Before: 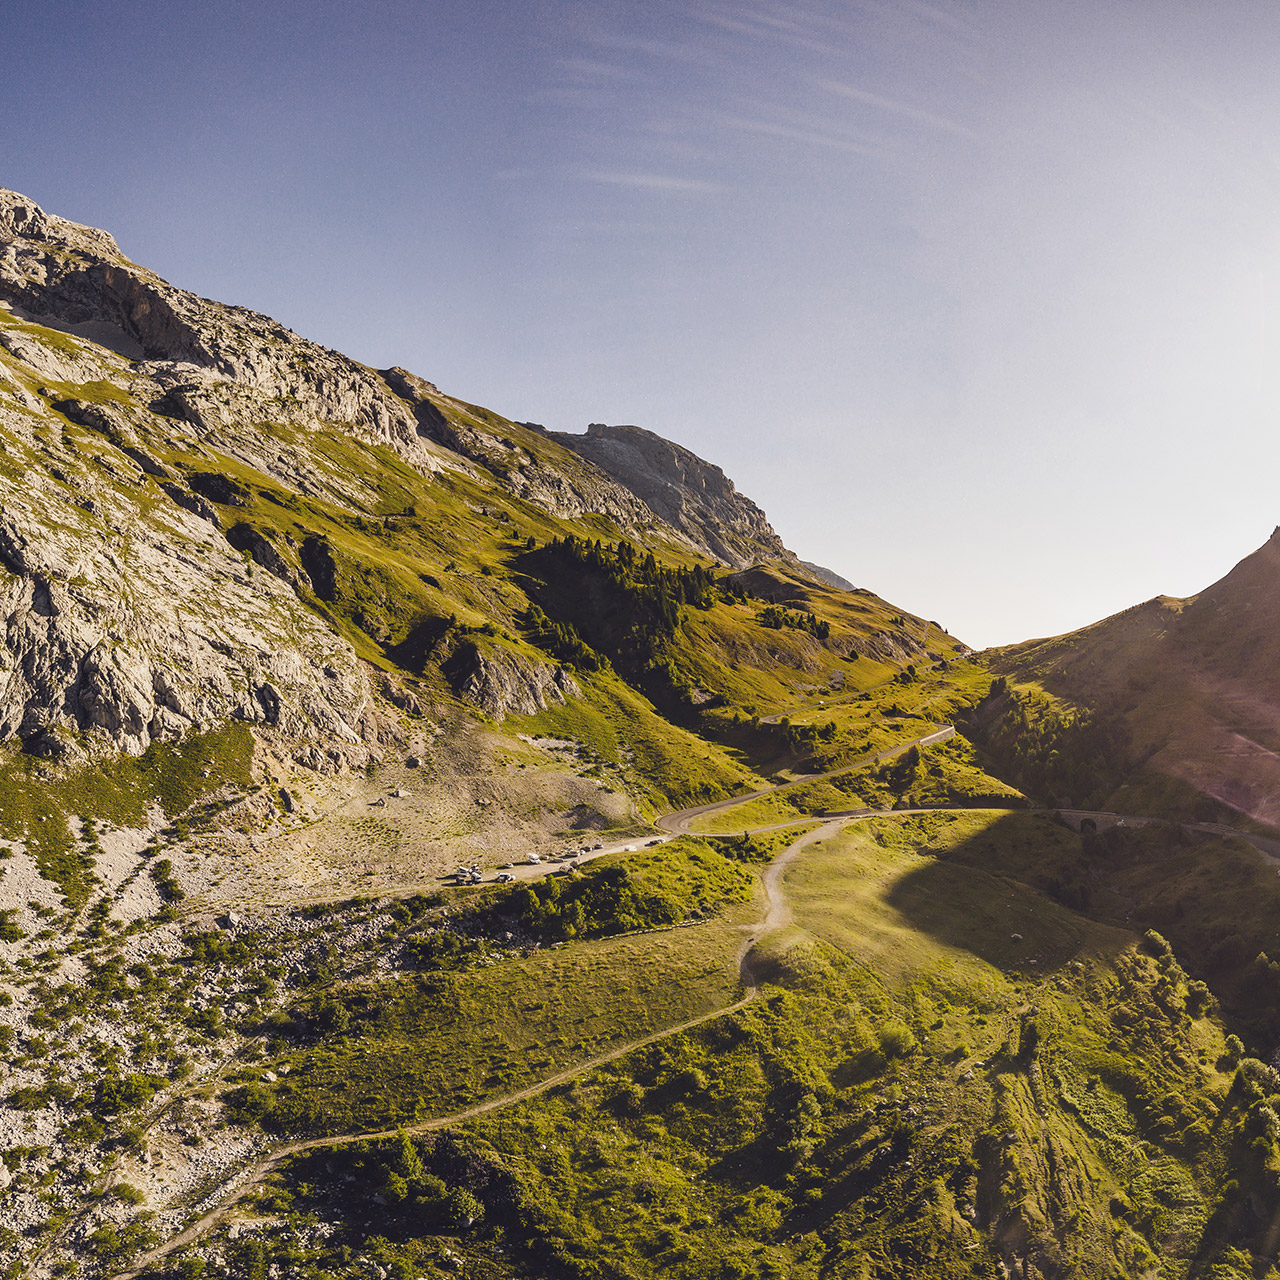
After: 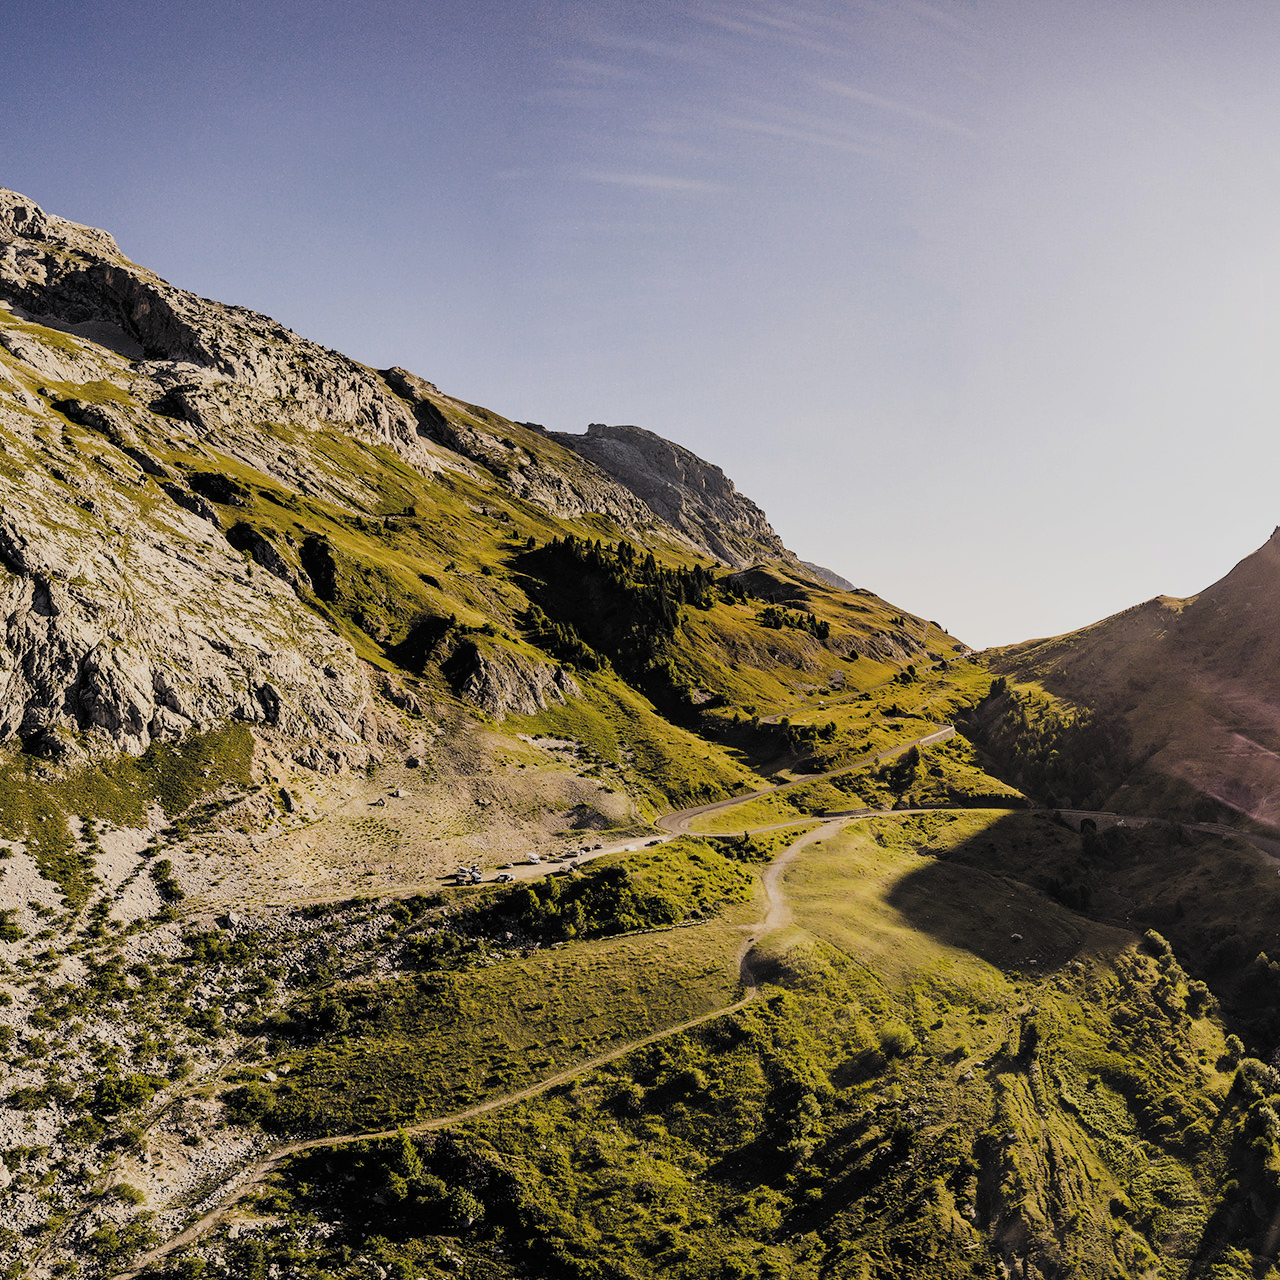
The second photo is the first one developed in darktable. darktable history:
filmic rgb: black relative exposure -5.05 EV, white relative exposure 3.95 EV, hardness 2.89, contrast 1.186, highlights saturation mix -31.19%, color science v6 (2022)
